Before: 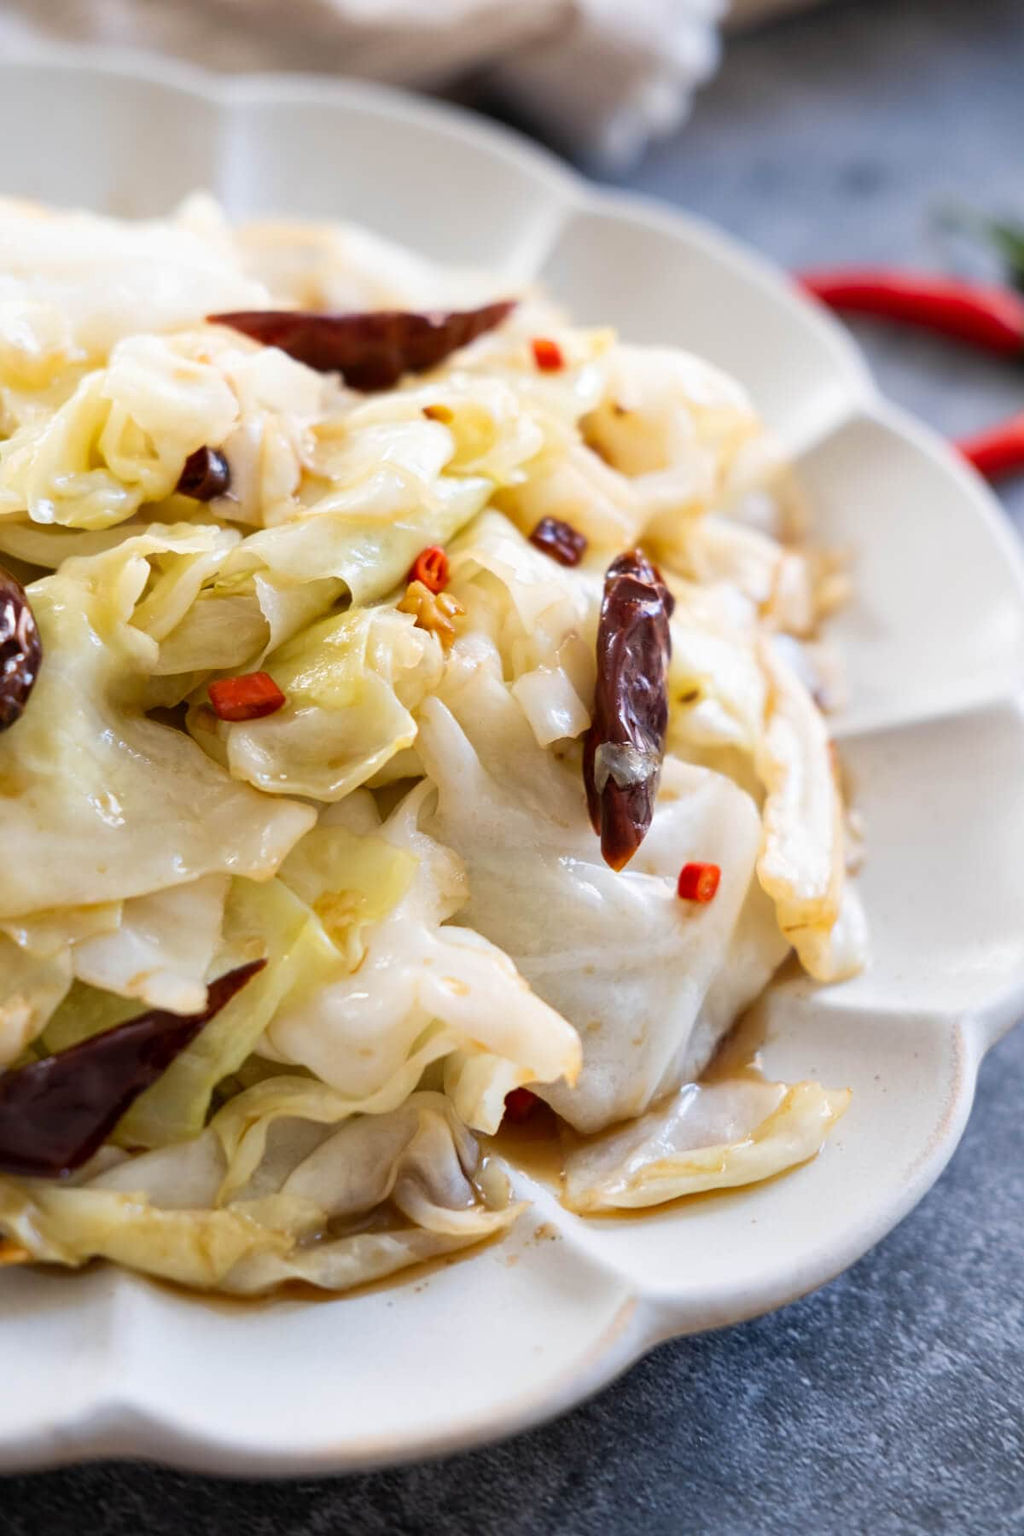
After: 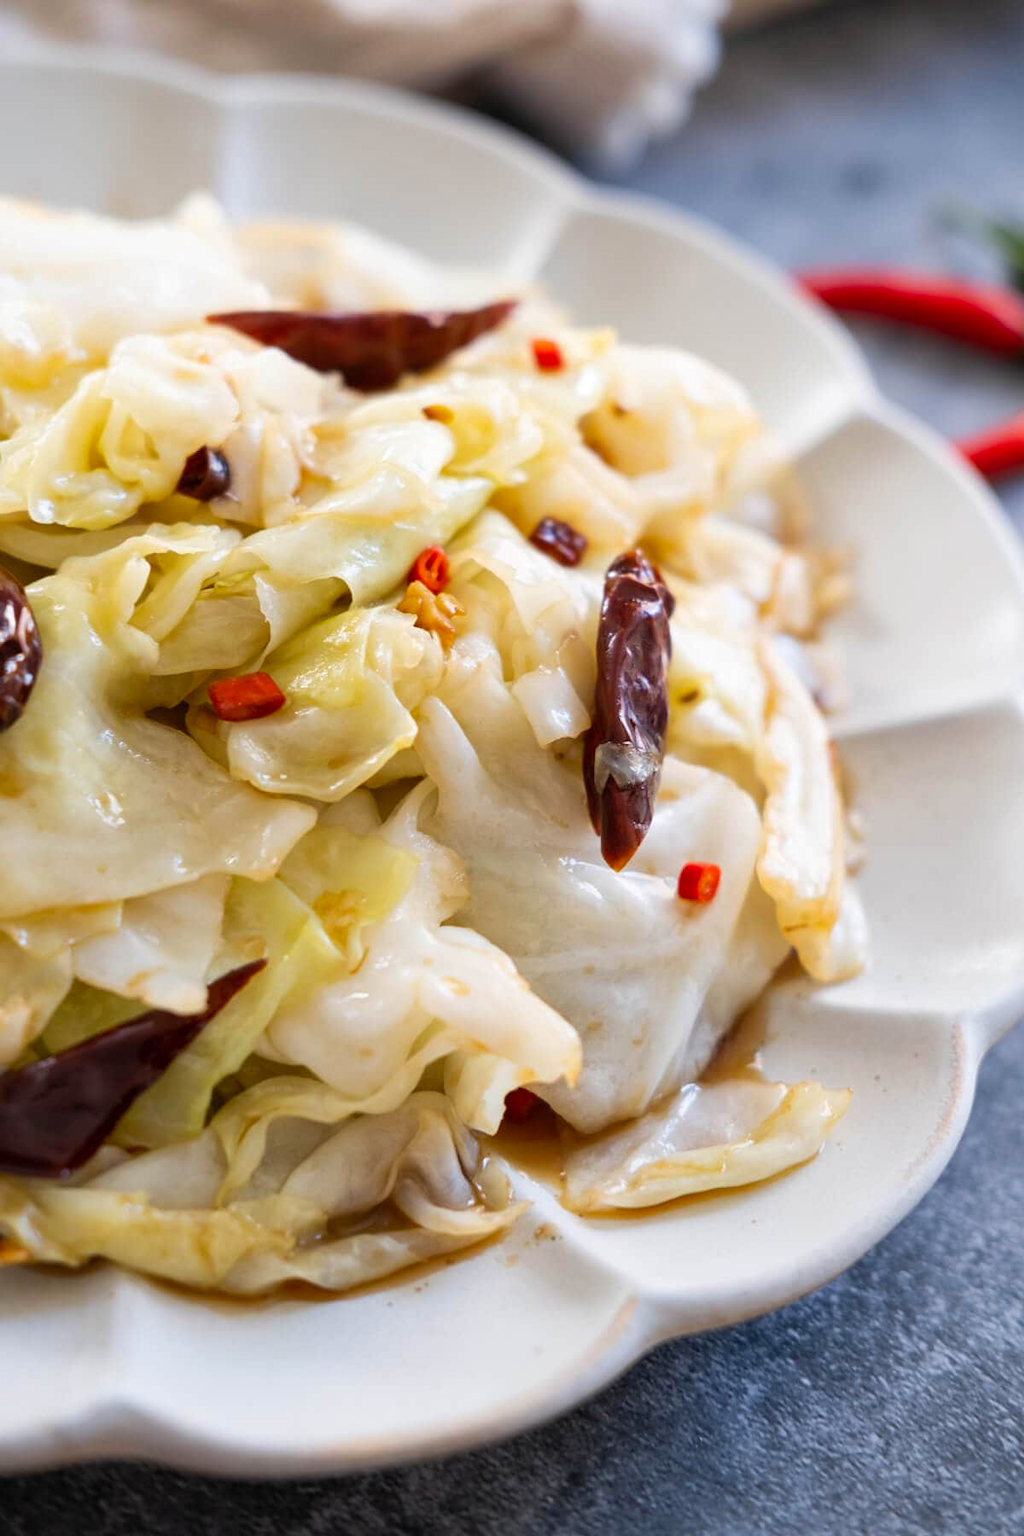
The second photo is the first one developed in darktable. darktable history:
shadows and highlights: shadows 25.11, highlights -23.76
contrast brightness saturation: contrast 0.043, saturation 0.071
